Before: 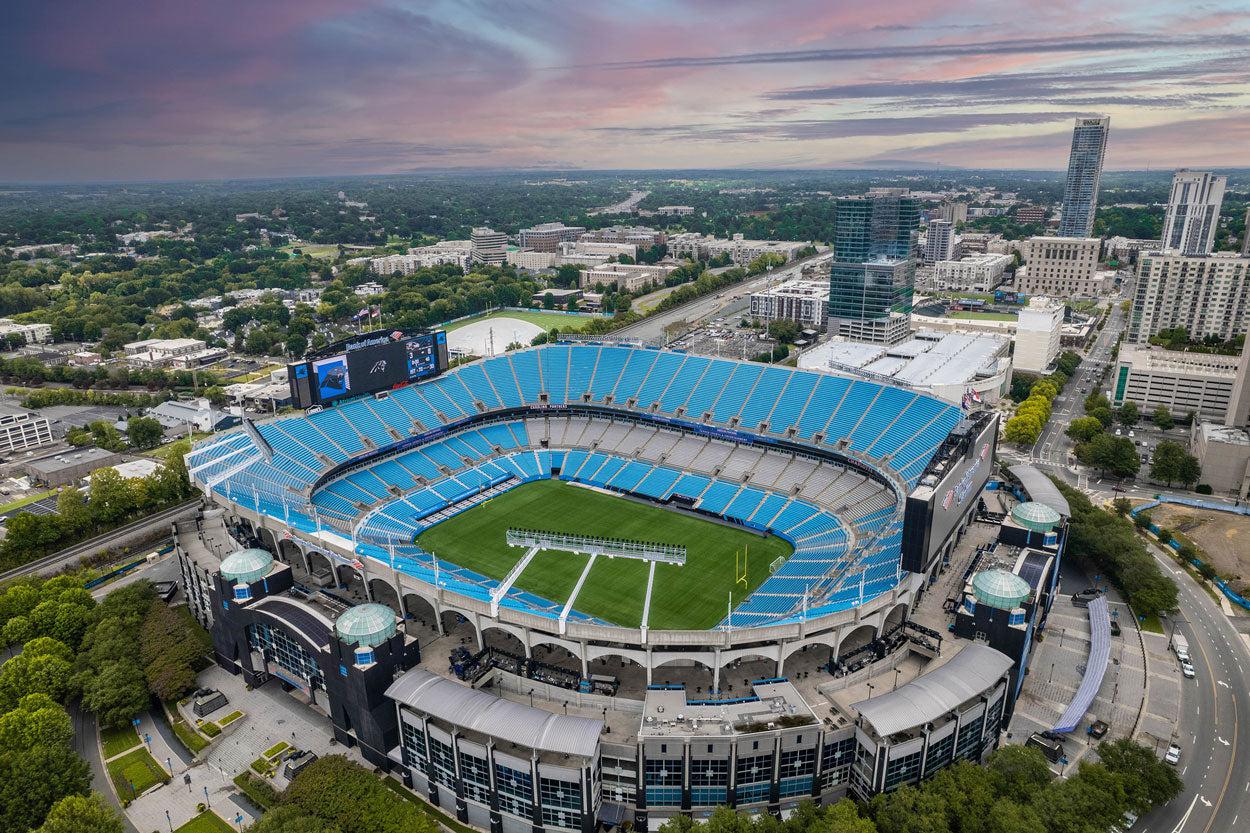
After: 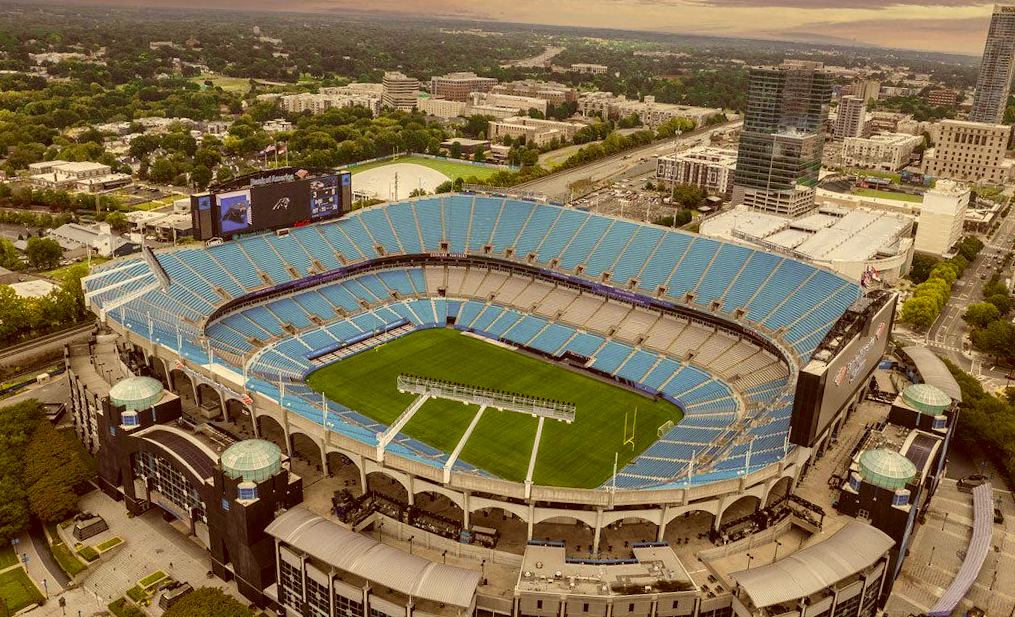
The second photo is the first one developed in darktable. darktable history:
crop and rotate: angle -3.99°, left 9.91%, top 20.555%, right 12.257%, bottom 12.137%
color correction: highlights a* 0.984, highlights b* 24.29, shadows a* 15.97, shadows b* 24.58
